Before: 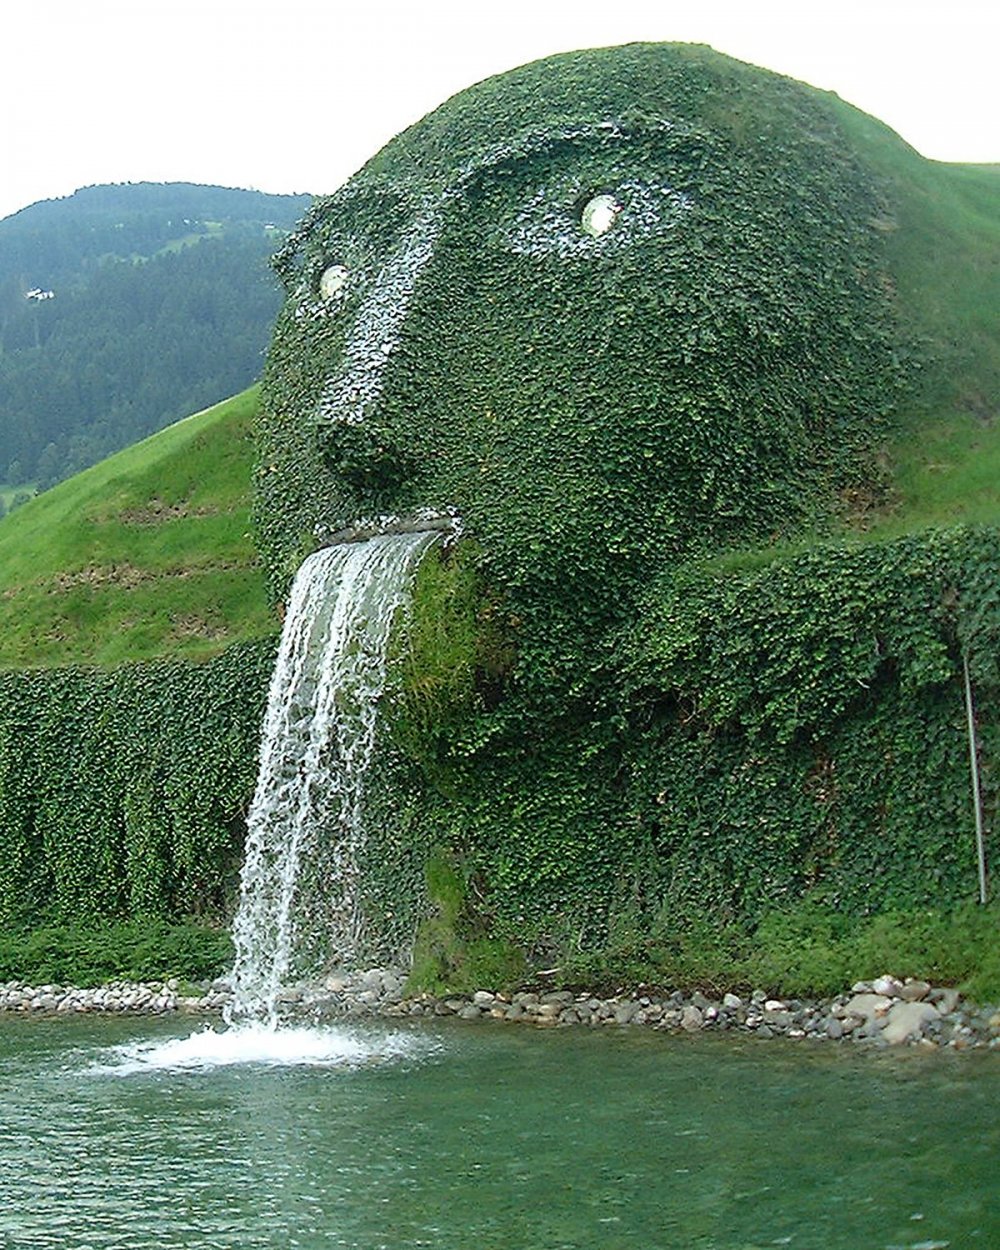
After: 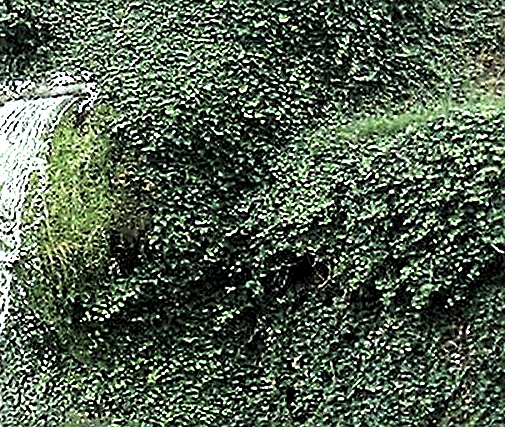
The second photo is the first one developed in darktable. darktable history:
levels: levels [0.129, 0.519, 0.867]
crop: left 36.553%, top 34.844%, right 12.945%, bottom 30.996%
sharpen: on, module defaults
contrast brightness saturation: contrast 0.101, saturation -0.29
exposure: black level correction 0, exposure 1.2 EV, compensate highlight preservation false
